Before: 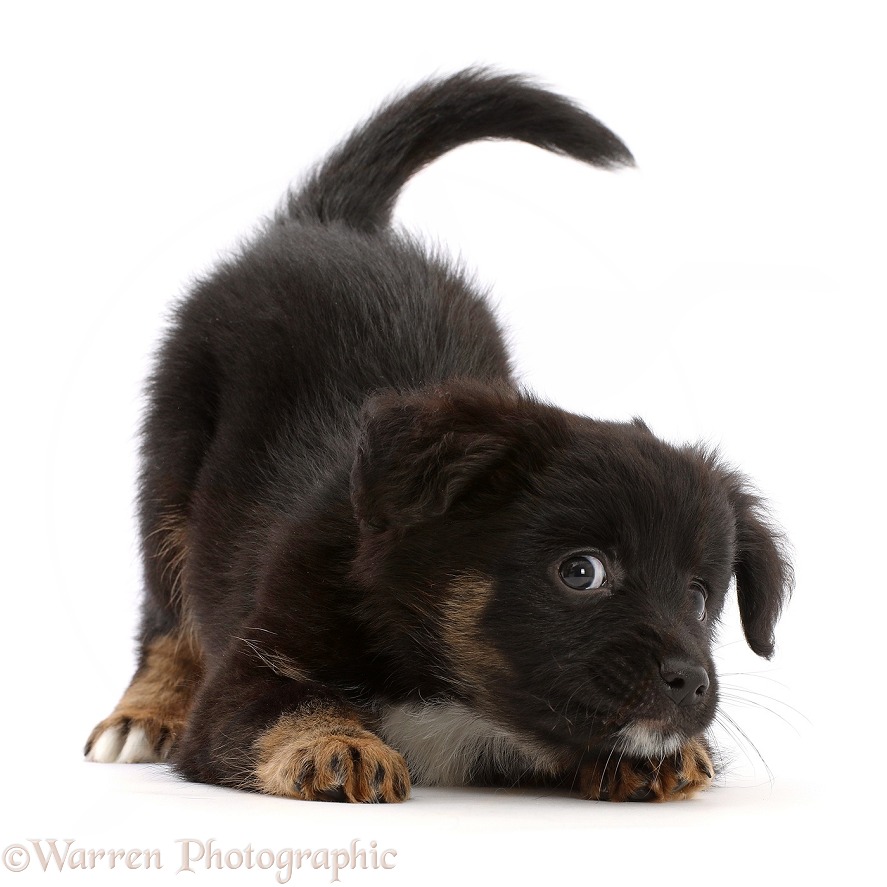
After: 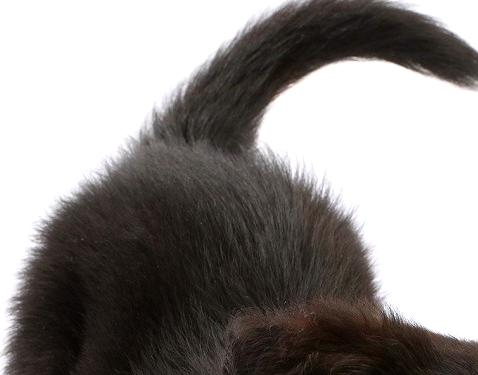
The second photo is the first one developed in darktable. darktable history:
color balance: contrast 6.48%, output saturation 113.3%
crop: left 15.306%, top 9.065%, right 30.789%, bottom 48.638%
